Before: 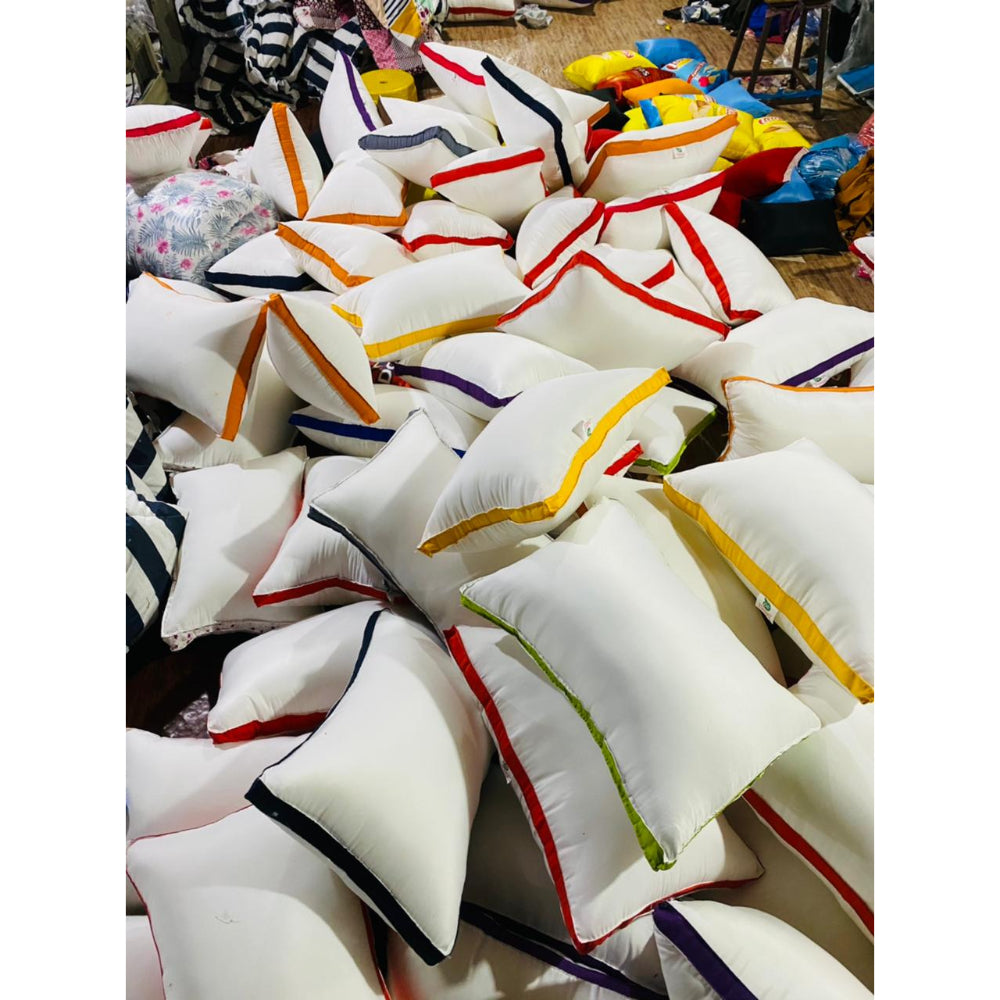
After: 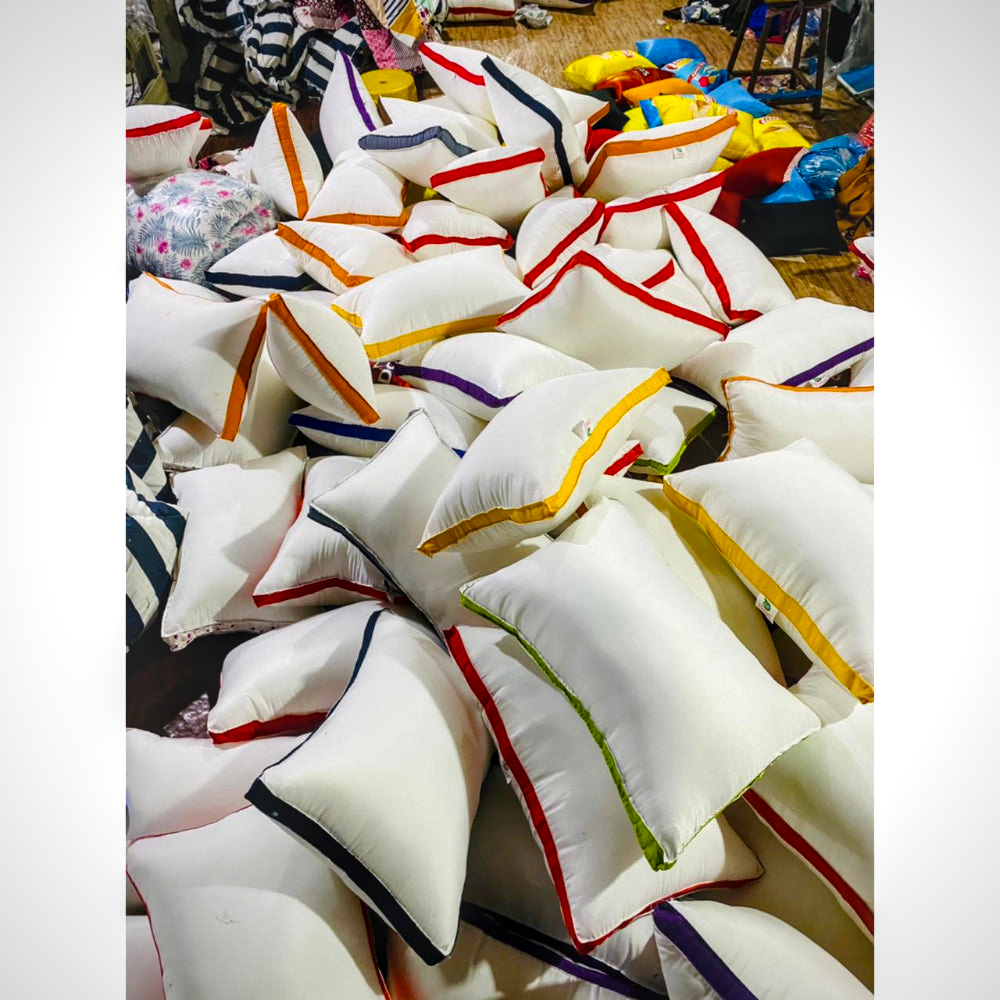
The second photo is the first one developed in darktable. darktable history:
color balance rgb: linear chroma grading › global chroma 8.12%, perceptual saturation grading › global saturation 9.07%, perceptual saturation grading › highlights -13.84%, perceptual saturation grading › mid-tones 14.88%, perceptual saturation grading › shadows 22.8%, perceptual brilliance grading › highlights 2.61%, global vibrance 12.07%
vignetting: fall-off start 80.87%, fall-off radius 61.59%, brightness -0.384, saturation 0.007, center (0, 0.007), automatic ratio true, width/height ratio 1.418
local contrast: on, module defaults
